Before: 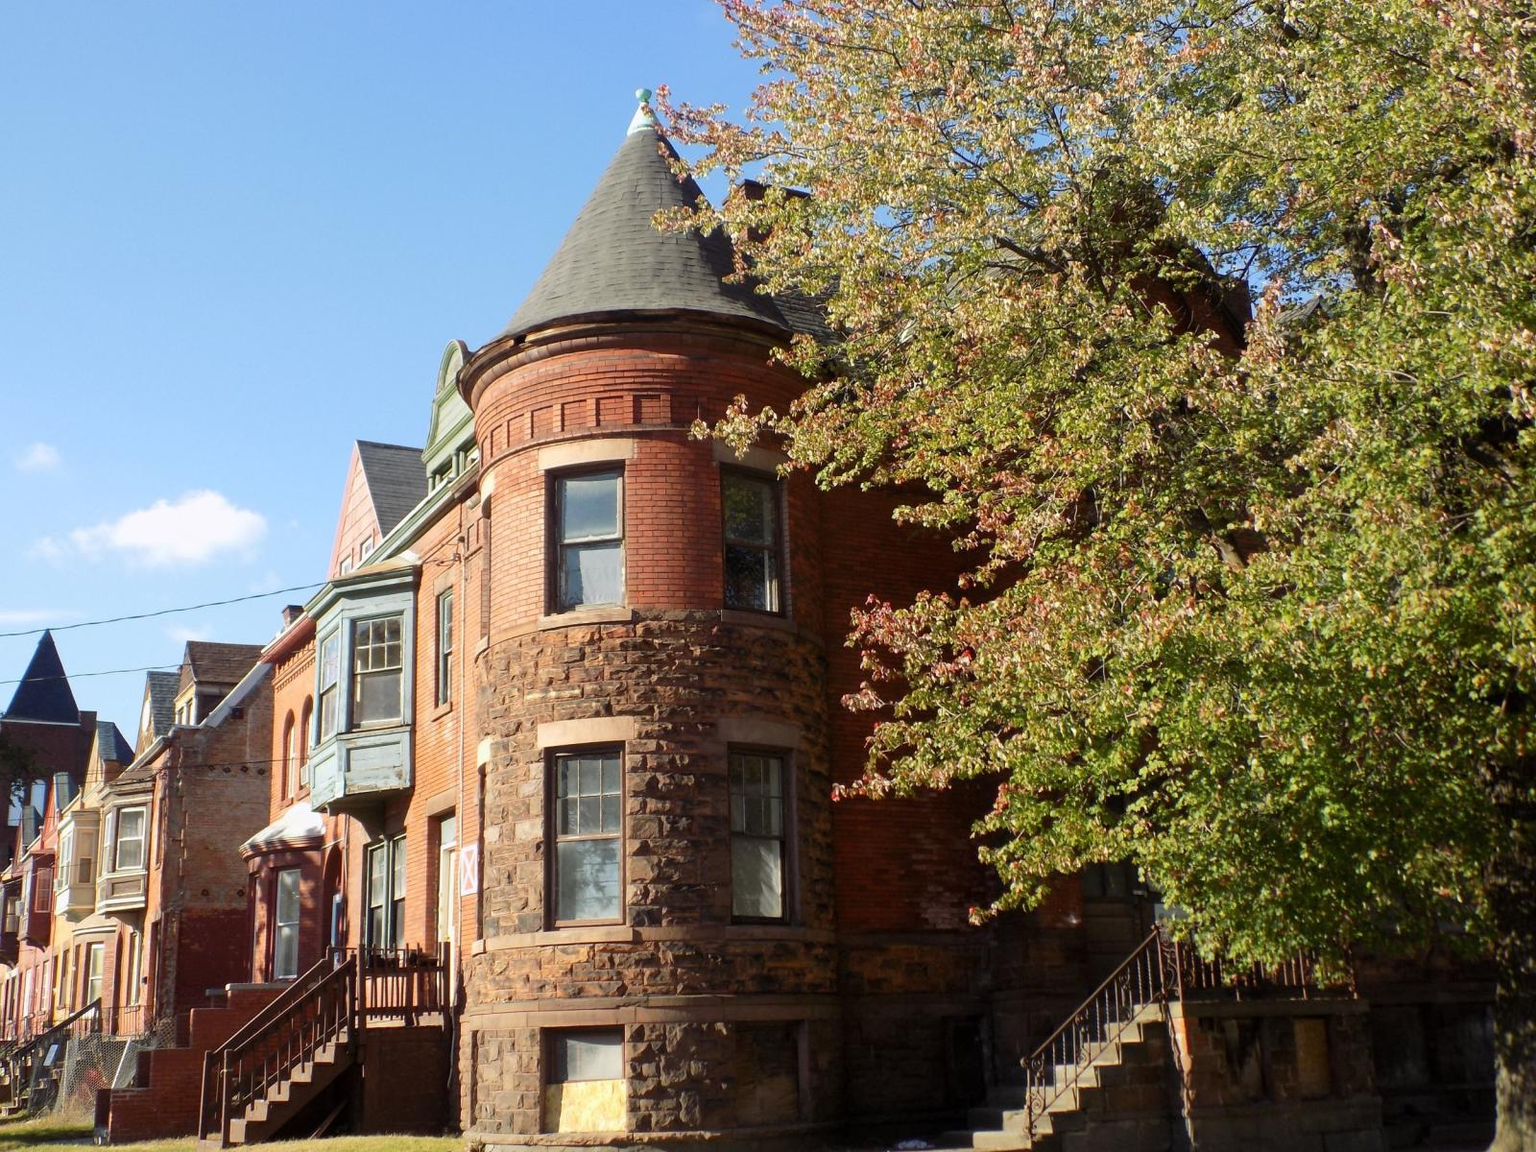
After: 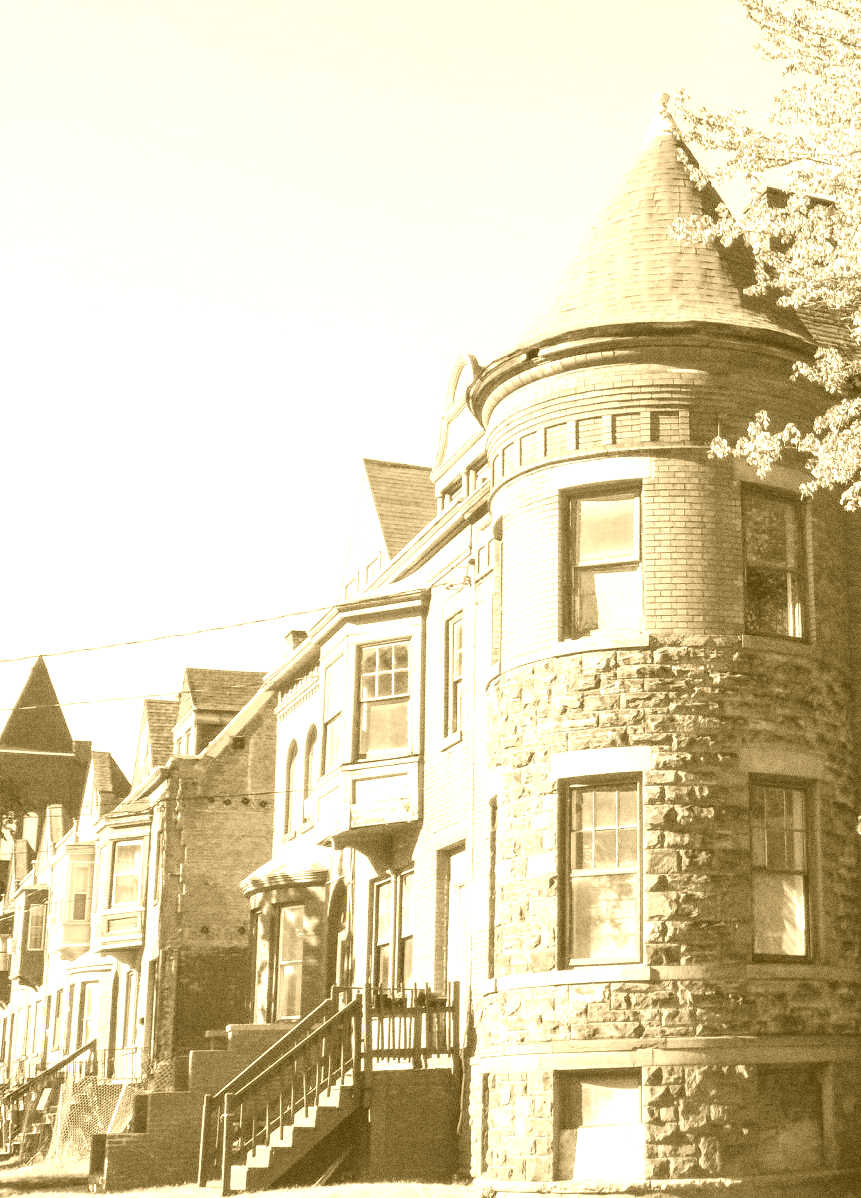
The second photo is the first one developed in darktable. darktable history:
colorize: hue 36°, source mix 100%
crop: left 0.587%, right 45.588%, bottom 0.086%
grain: coarseness 0.09 ISO, strength 40%
local contrast: detail 130%
exposure: exposure 0.556 EV, compensate highlight preservation false
